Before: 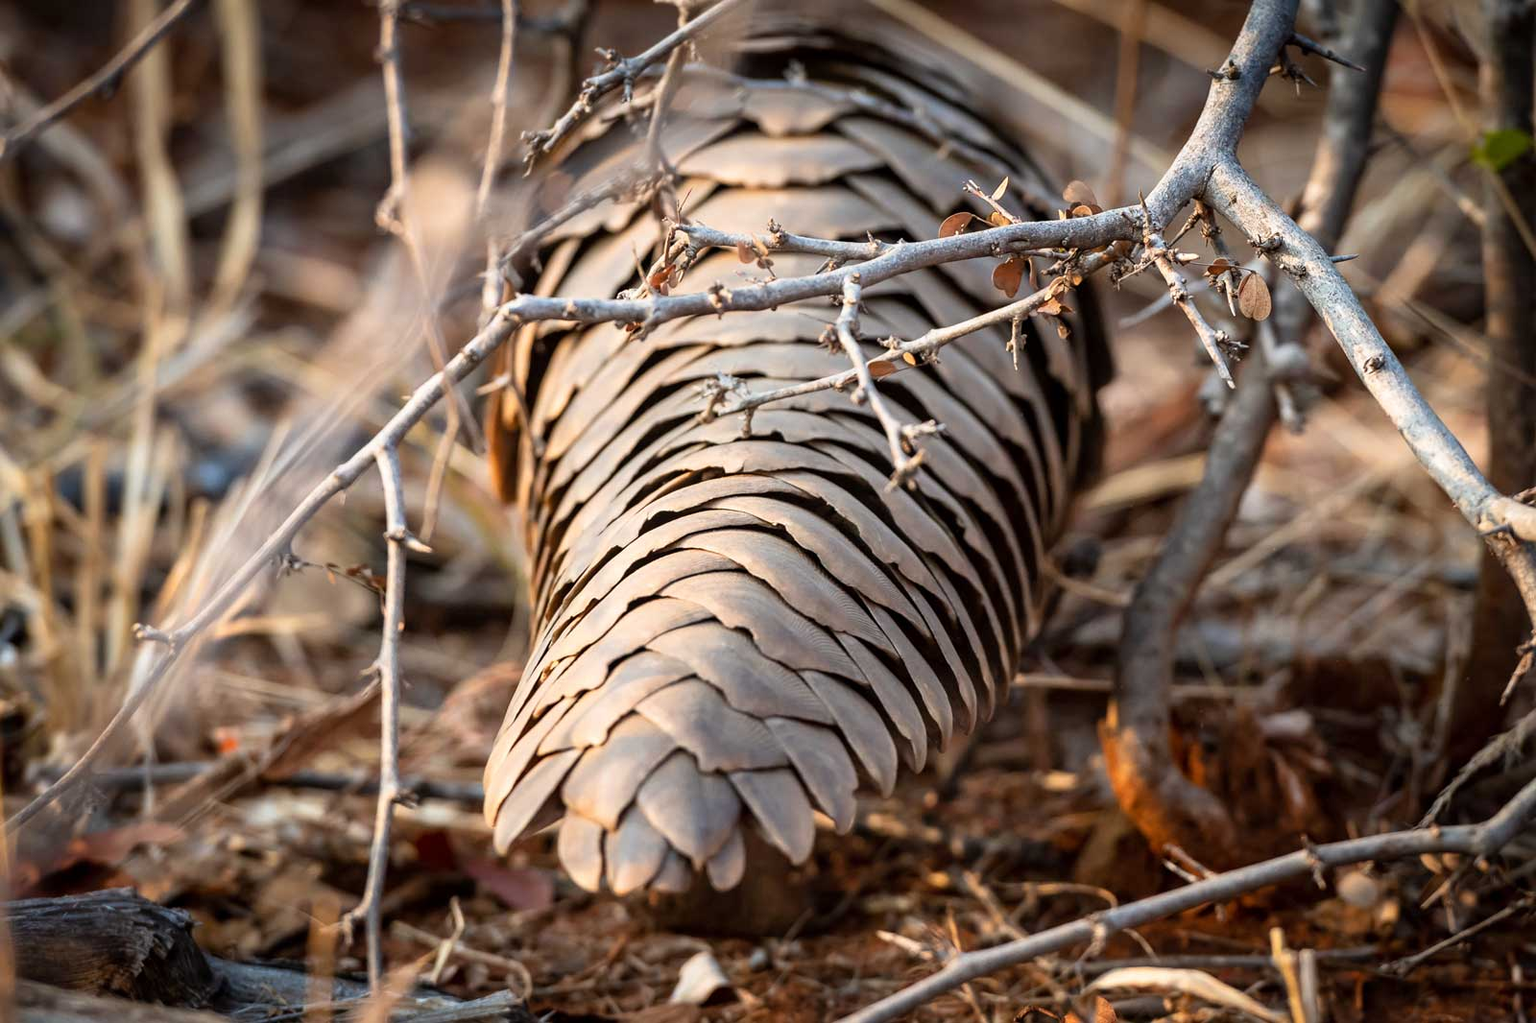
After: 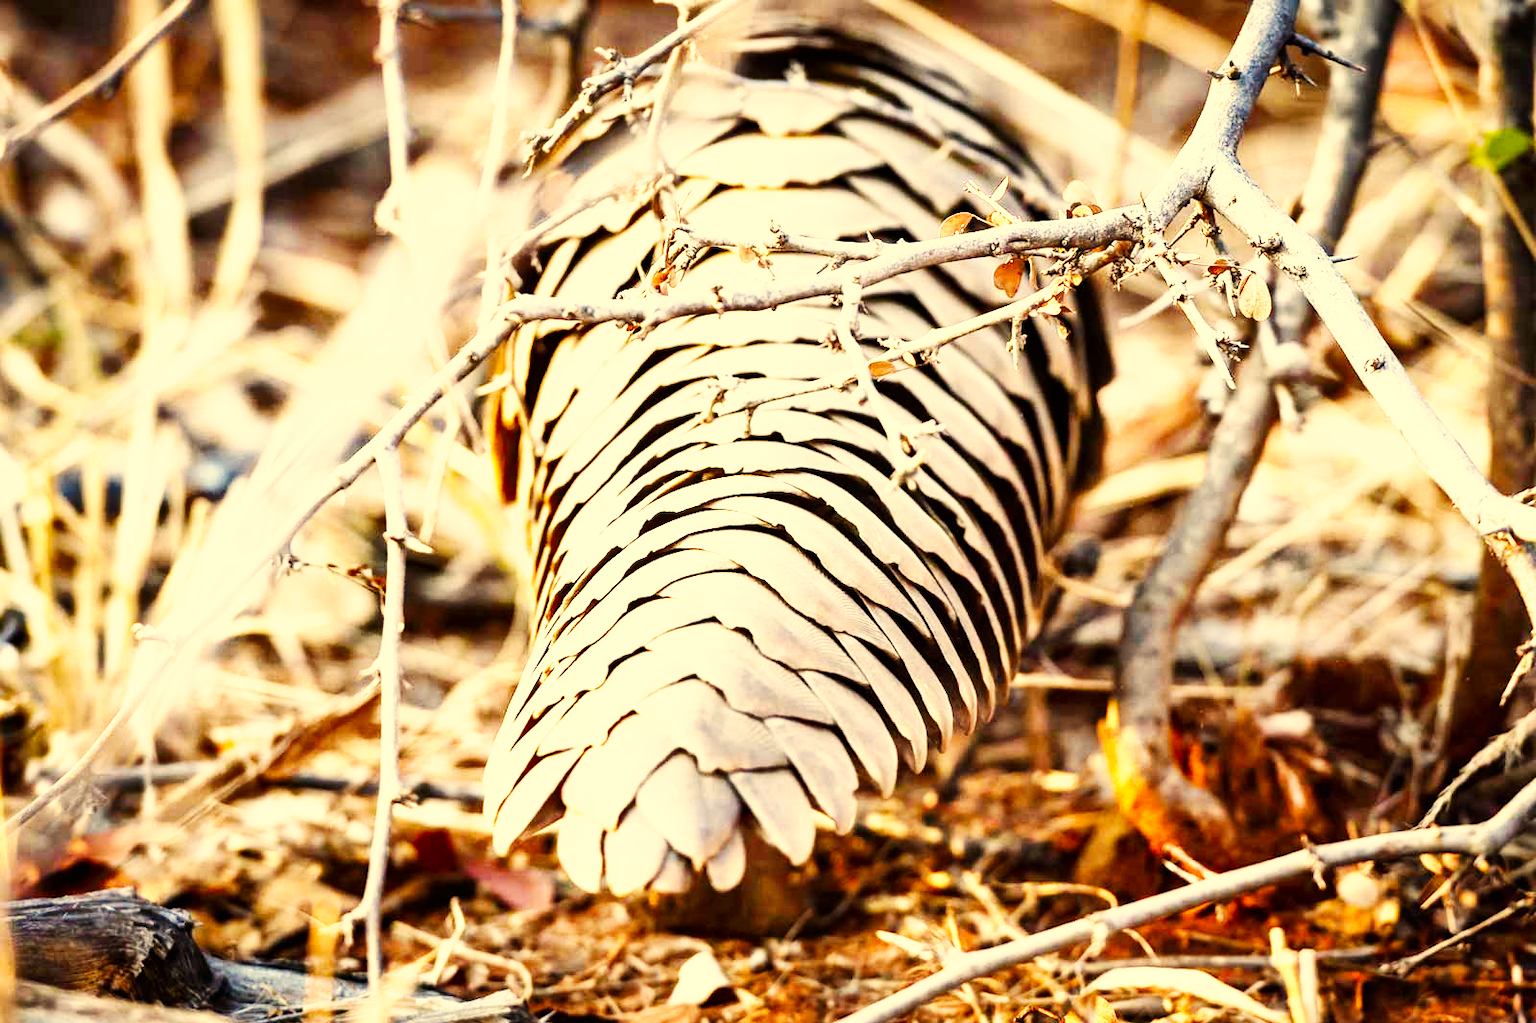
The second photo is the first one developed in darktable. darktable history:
color correction: highlights a* 2.58, highlights b* 23.32
shadows and highlights: highlights color adjustment 46.42%, low approximation 0.01, soften with gaussian
exposure: exposure 1.09 EV, compensate highlight preservation false
base curve: curves: ch0 [(0, 0) (0.007, 0.004) (0.027, 0.03) (0.046, 0.07) (0.207, 0.54) (0.442, 0.872) (0.673, 0.972) (1, 1)], preserve colors none
